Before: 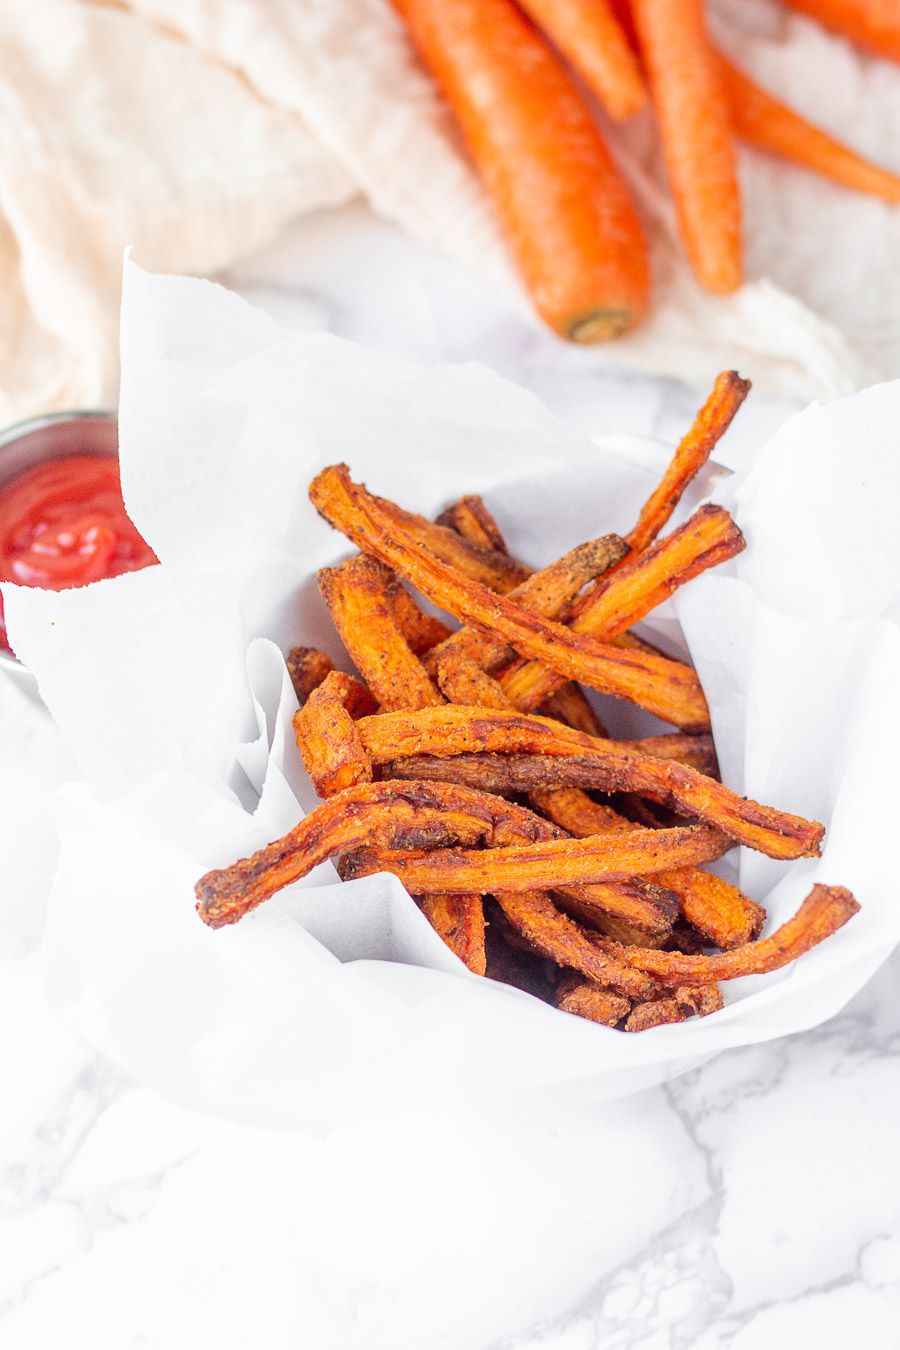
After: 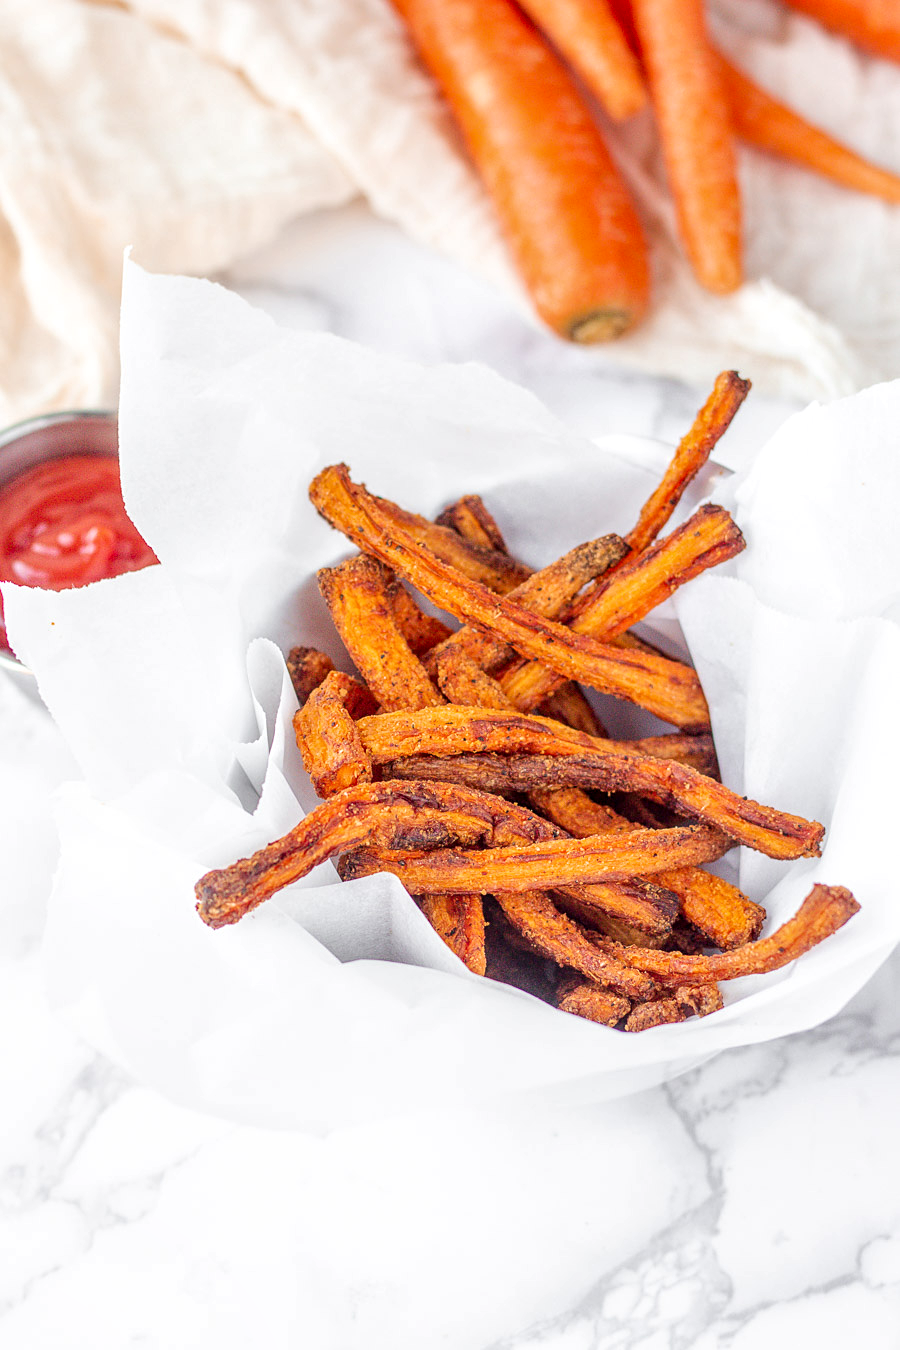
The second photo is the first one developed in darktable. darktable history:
sharpen: amount 0.2
local contrast: on, module defaults
